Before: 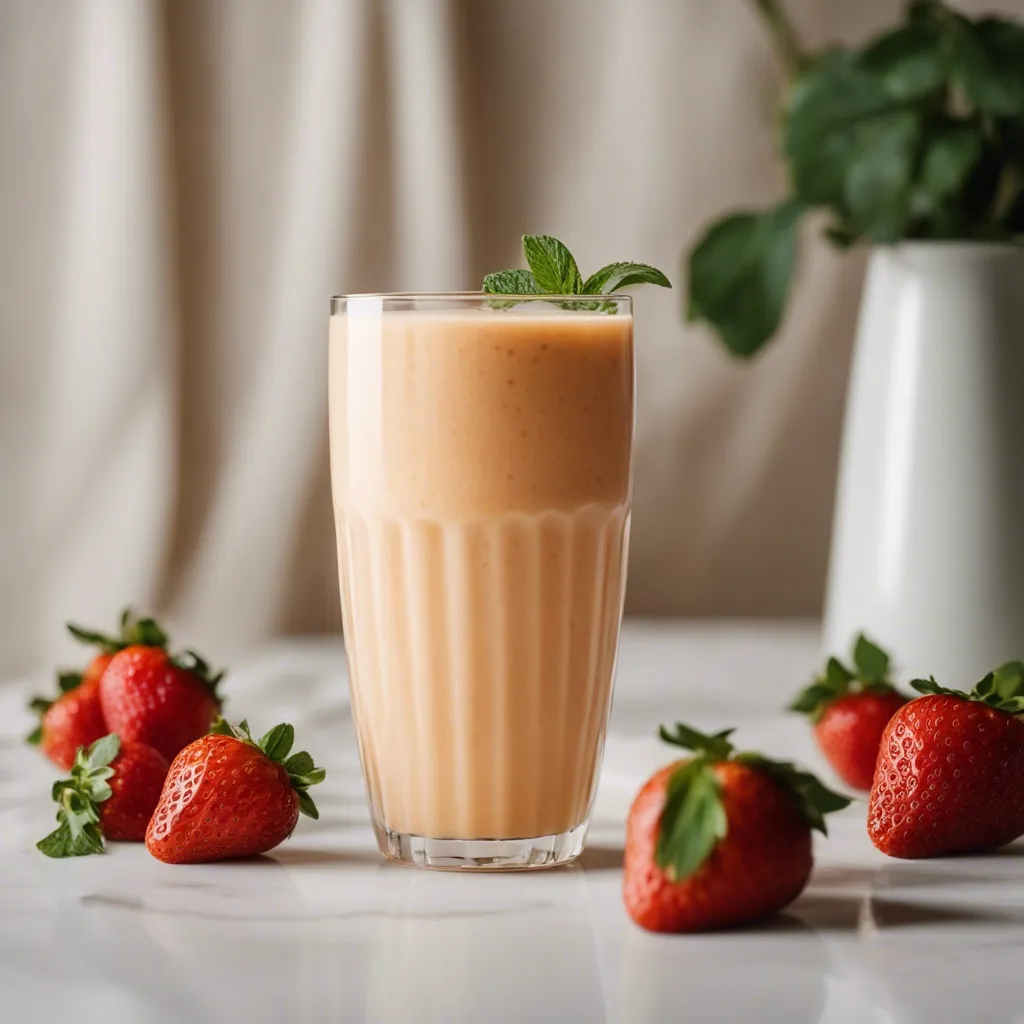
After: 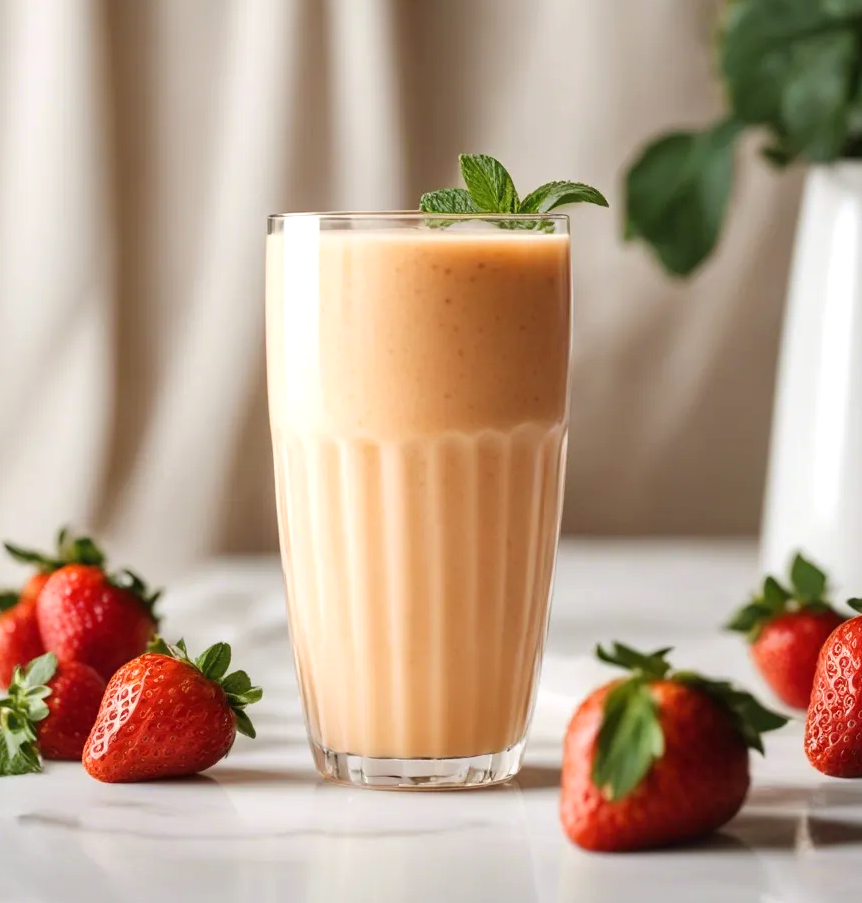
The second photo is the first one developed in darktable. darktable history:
exposure: exposure 0.356 EV, compensate highlight preservation false
crop: left 6.196%, top 7.958%, right 9.53%, bottom 3.819%
